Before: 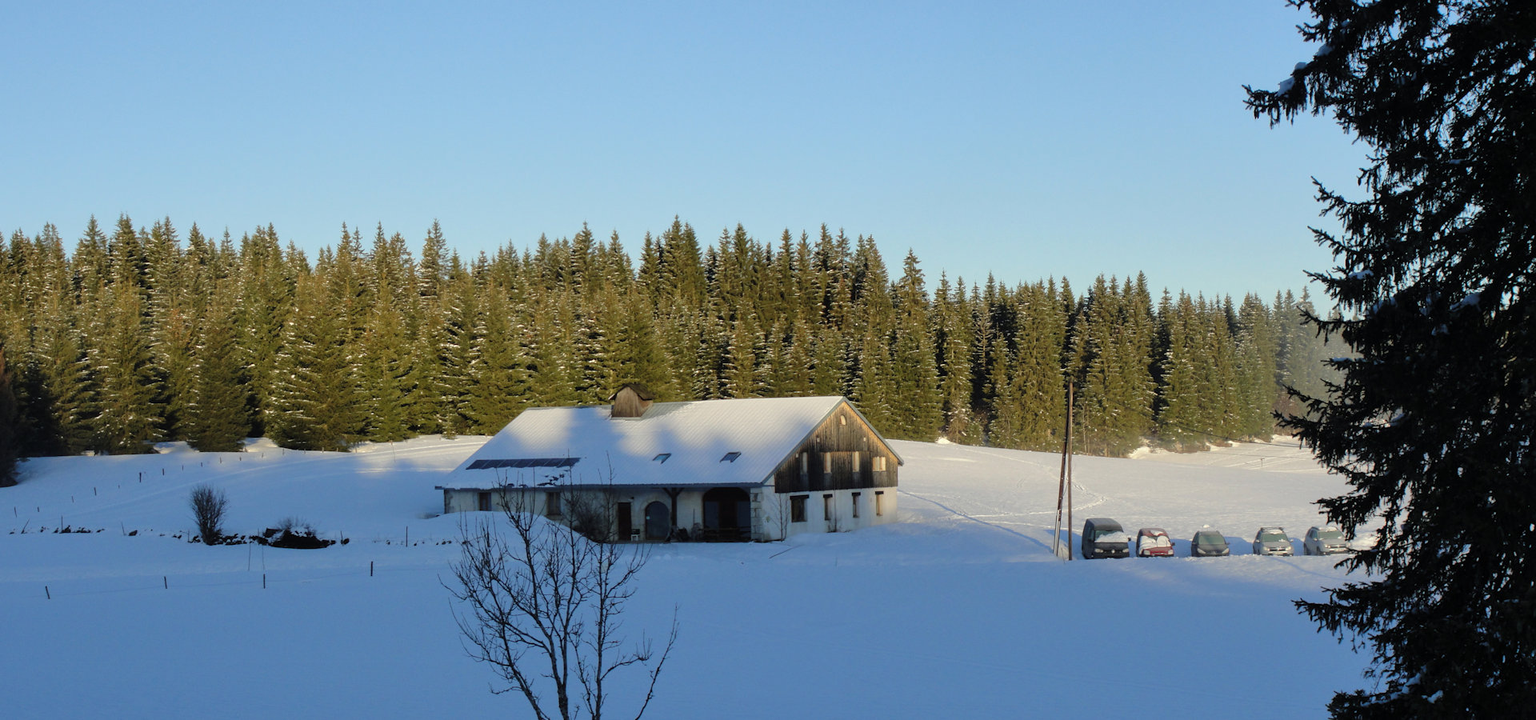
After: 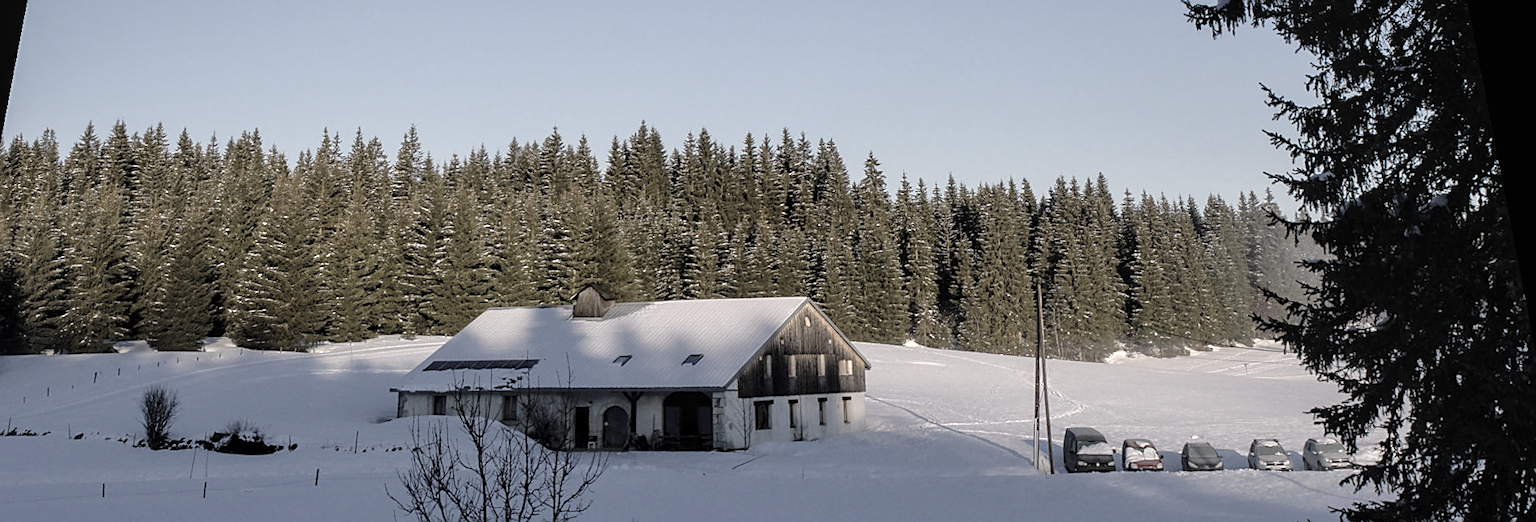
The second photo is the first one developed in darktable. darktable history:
white balance: red 1.05, blue 1.072
sharpen: on, module defaults
crop: left 5.596%, top 10.314%, right 3.534%, bottom 19.395%
color correction: saturation 0.3
local contrast: on, module defaults
rotate and perspective: rotation 0.128°, lens shift (vertical) -0.181, lens shift (horizontal) -0.044, shear 0.001, automatic cropping off
color balance rgb: perceptual saturation grading › global saturation 30%, global vibrance 10%
